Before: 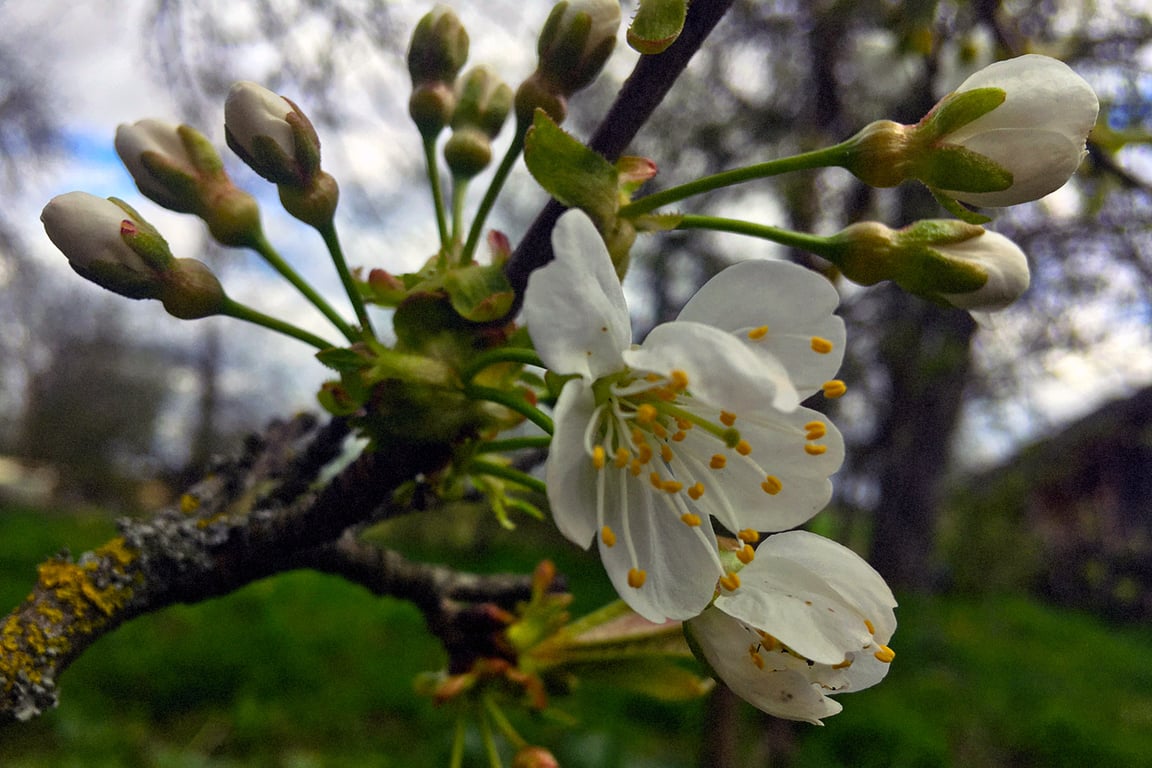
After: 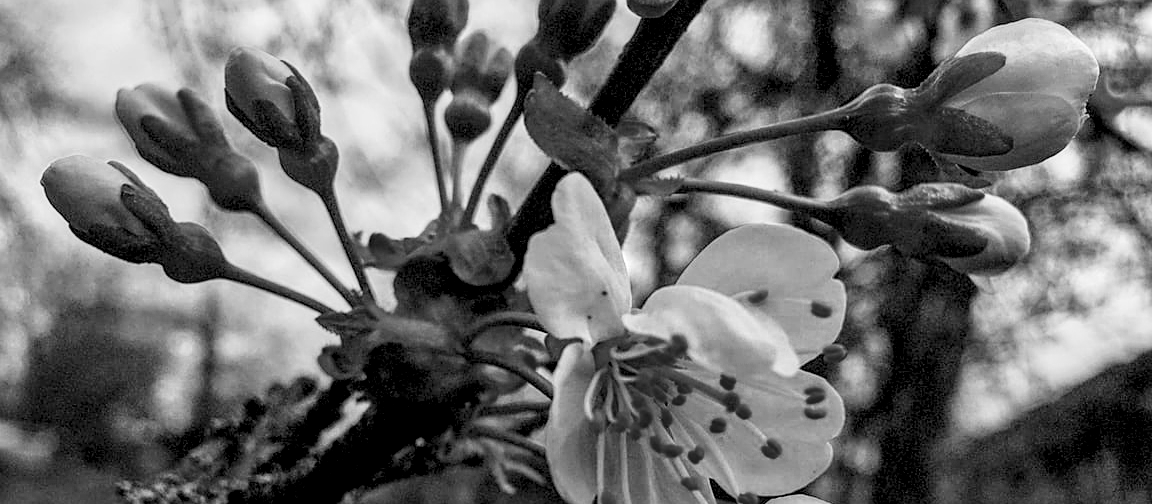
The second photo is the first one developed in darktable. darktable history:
exposure: black level correction 0, exposure 0.696 EV, compensate highlight preservation false
filmic rgb: black relative exposure -7.65 EV, white relative exposure 4.56 EV, hardness 3.61, preserve chrominance no, color science v4 (2020), contrast in shadows soft
local contrast: highlights 25%, detail 150%
color zones: curves: ch0 [(0.002, 0.429) (0.121, 0.212) (0.198, 0.113) (0.276, 0.344) (0.331, 0.541) (0.41, 0.56) (0.482, 0.289) (0.619, 0.227) (0.721, 0.18) (0.821, 0.435) (0.928, 0.555) (1, 0.587)]; ch1 [(0, 0) (0.143, 0) (0.286, 0) (0.429, 0) (0.571, 0) (0.714, 0) (0.857, 0)]
crop and rotate: top 4.813%, bottom 29.447%
sharpen: on, module defaults
color balance rgb: perceptual saturation grading › global saturation 14.68%
